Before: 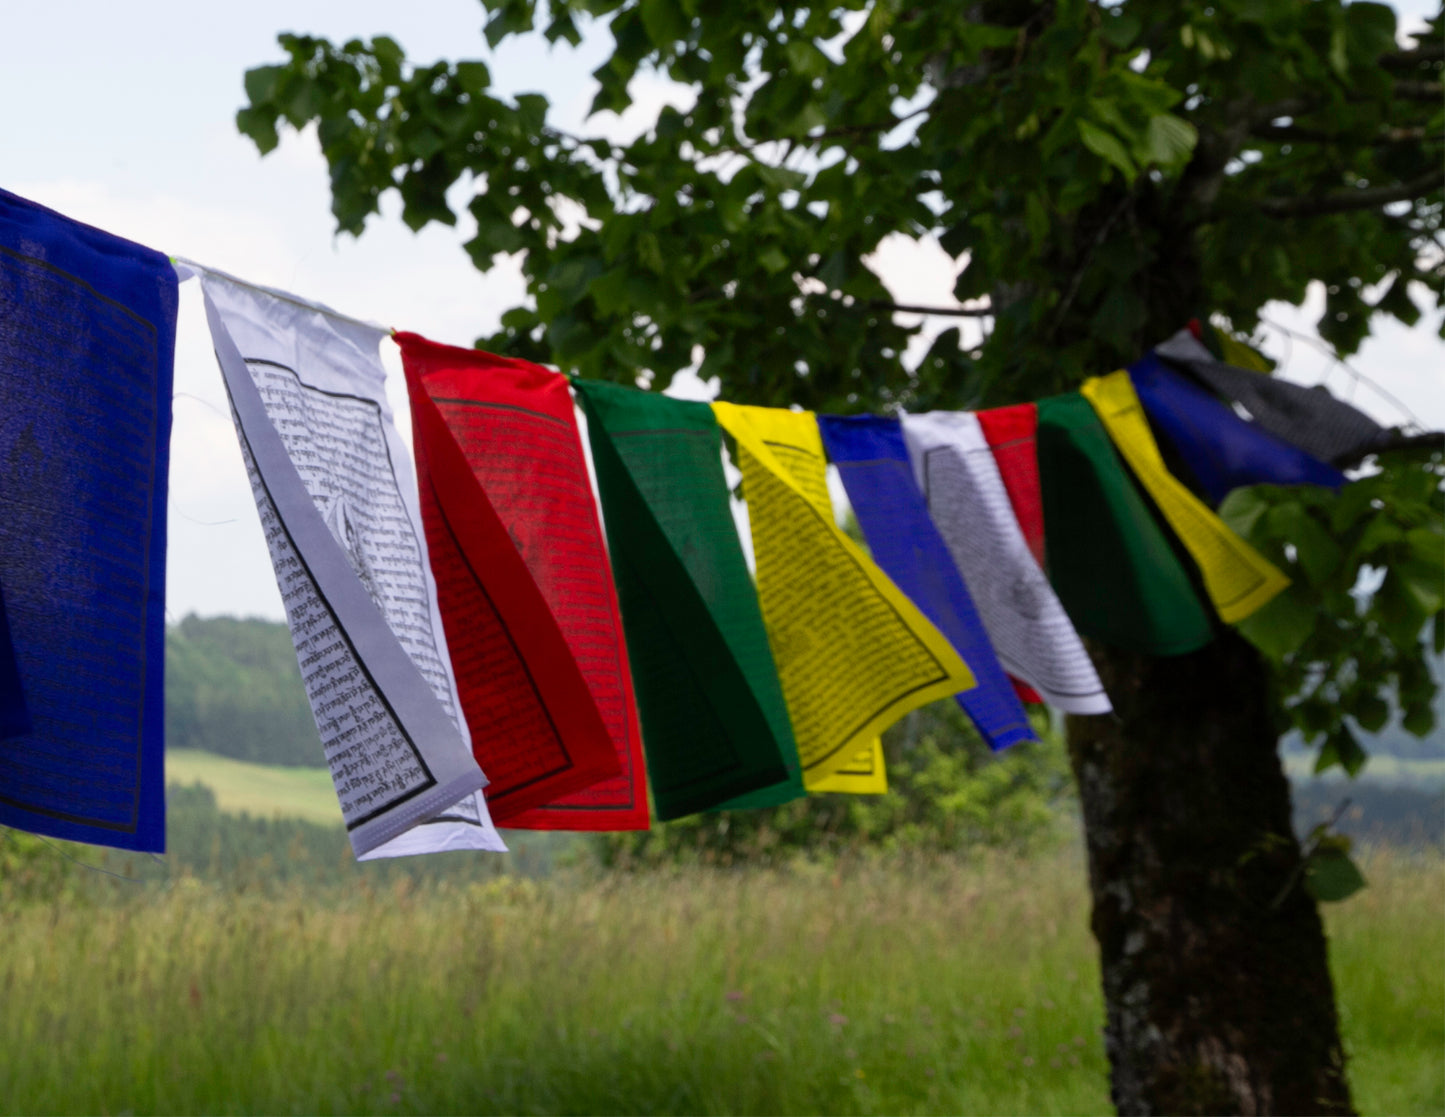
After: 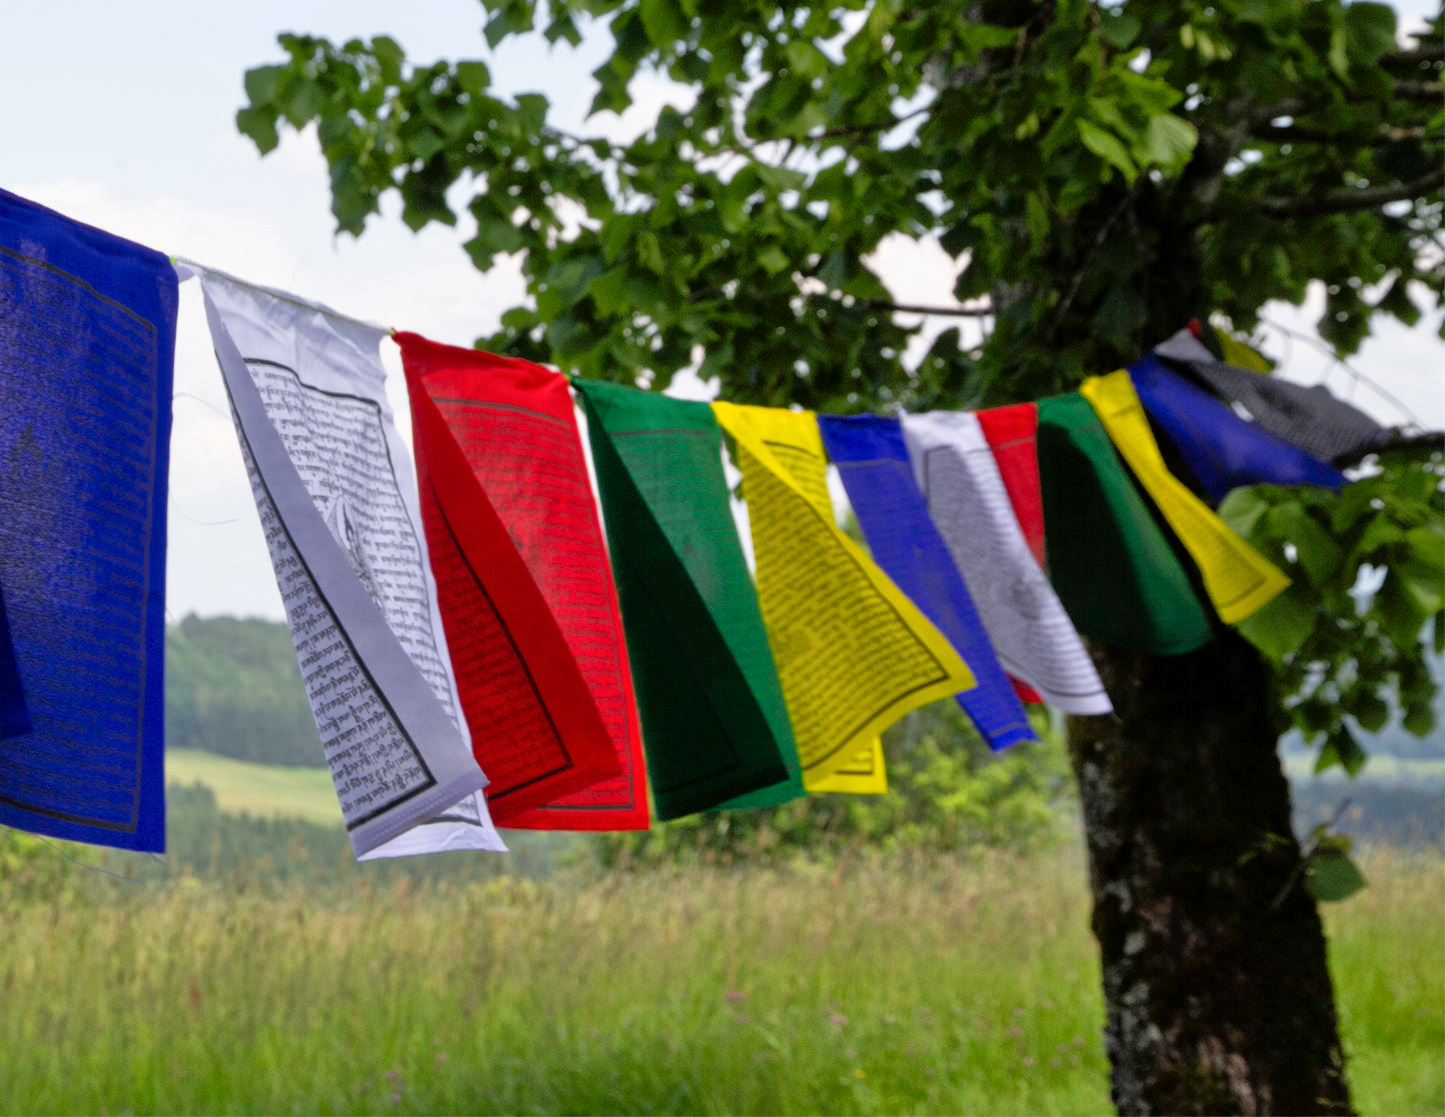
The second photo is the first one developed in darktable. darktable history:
local contrast: mode bilateral grid, contrast 10, coarseness 25, detail 115%, midtone range 0.2
tone equalizer: -7 EV 0.159 EV, -6 EV 0.576 EV, -5 EV 1.16 EV, -4 EV 1.33 EV, -3 EV 1.13 EV, -2 EV 0.6 EV, -1 EV 0.164 EV
